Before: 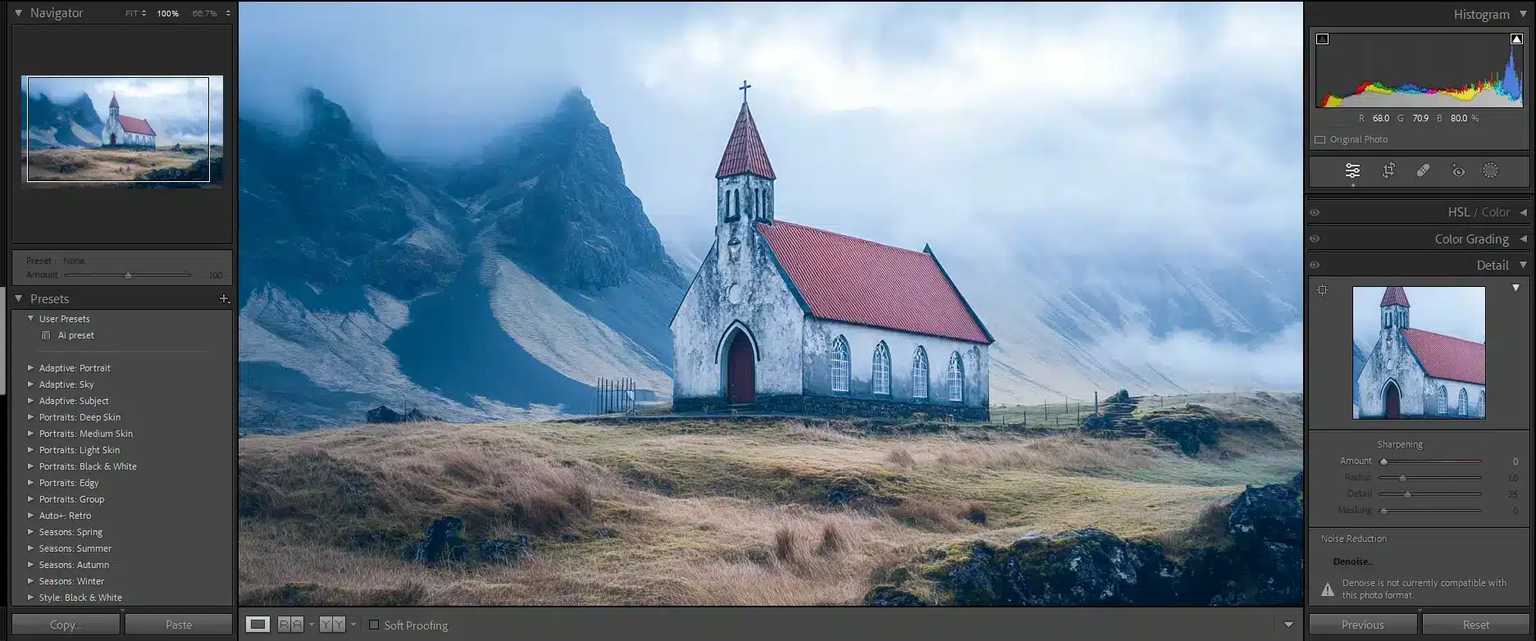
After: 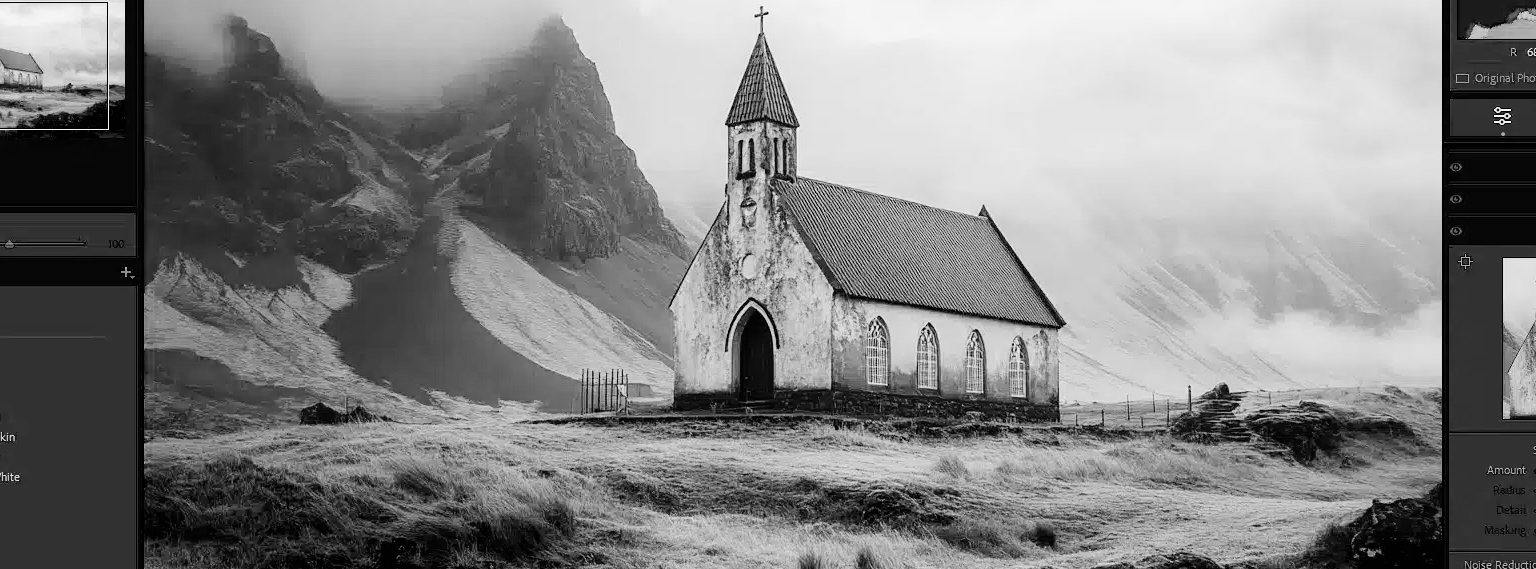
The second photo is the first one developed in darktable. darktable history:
crop: left 7.856%, top 11.836%, right 10.12%, bottom 15.387%
tone equalizer: -8 EV -0.417 EV, -7 EV -0.389 EV, -6 EV -0.333 EV, -5 EV -0.222 EV, -3 EV 0.222 EV, -2 EV 0.333 EV, -1 EV 0.389 EV, +0 EV 0.417 EV, edges refinement/feathering 500, mask exposure compensation -1.57 EV, preserve details no
filmic rgb: black relative exposure -5 EV, white relative exposure 3.5 EV, hardness 3.19, contrast 1.2, highlights saturation mix -50%
monochrome: on, module defaults
